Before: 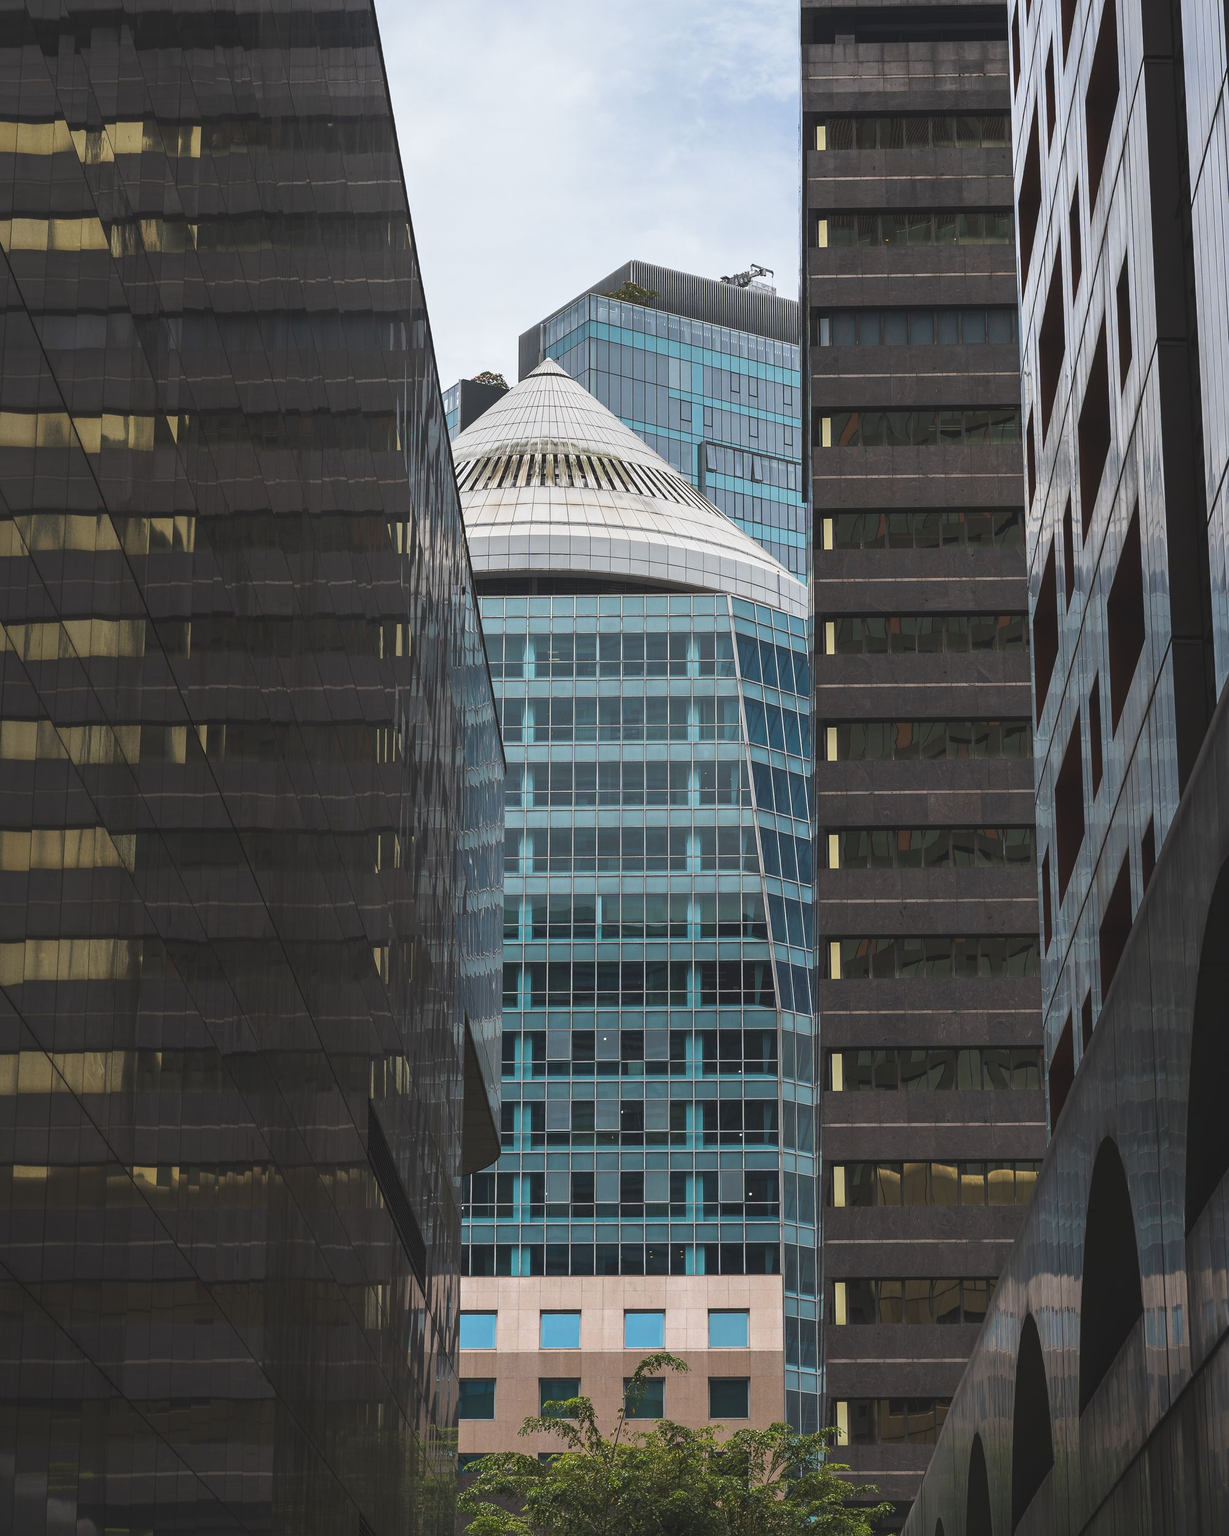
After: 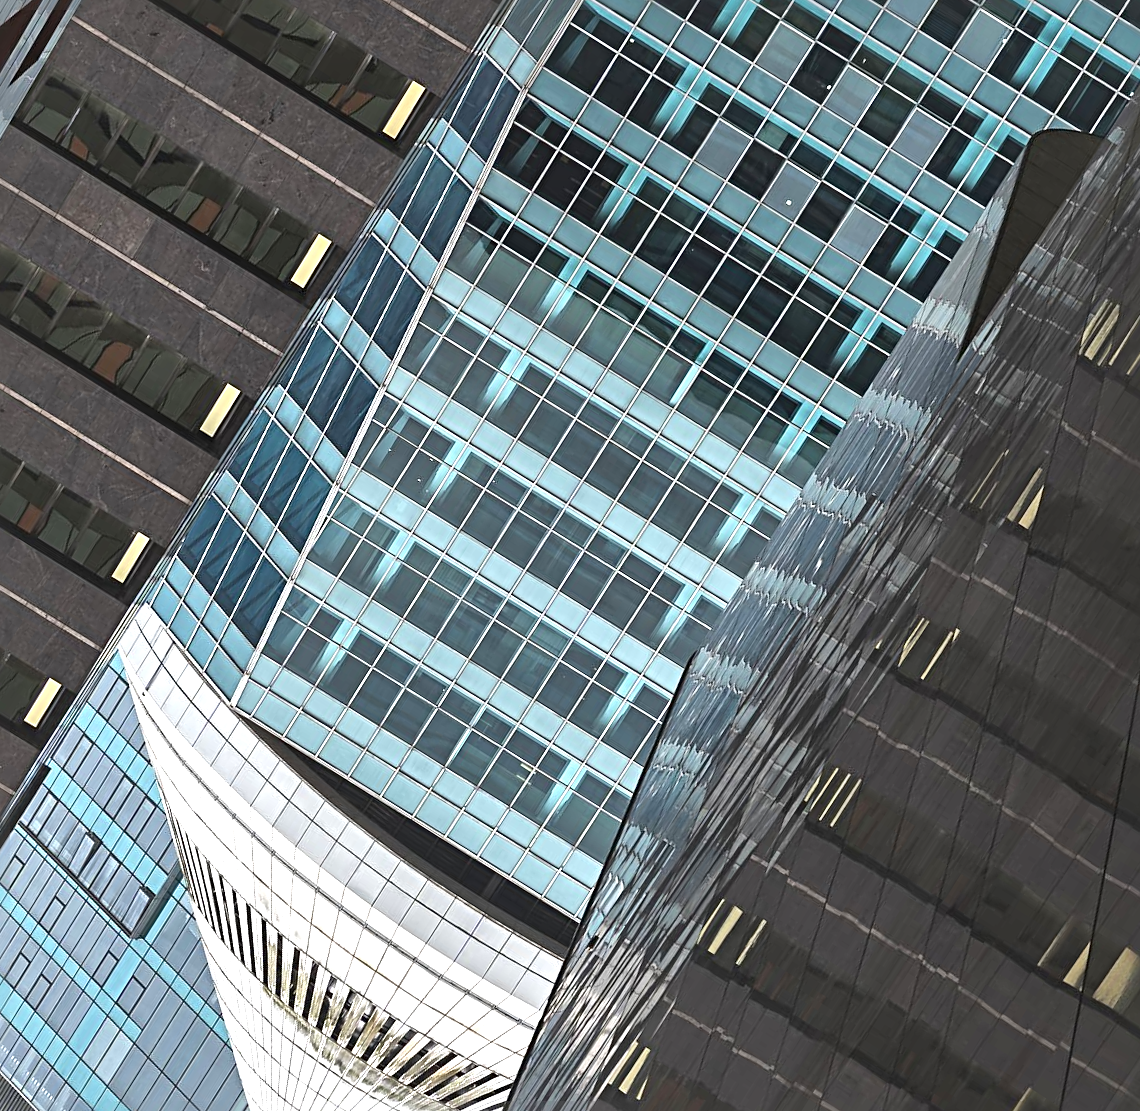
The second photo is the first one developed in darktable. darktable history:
exposure: black level correction 0, exposure 0.701 EV, compensate highlight preservation false
sharpen: radius 3.995
crop and rotate: angle 147.65°, left 9.16%, top 15.677%, right 4.525%, bottom 17.056%
local contrast: mode bilateral grid, contrast 100, coarseness 99, detail 165%, midtone range 0.2
